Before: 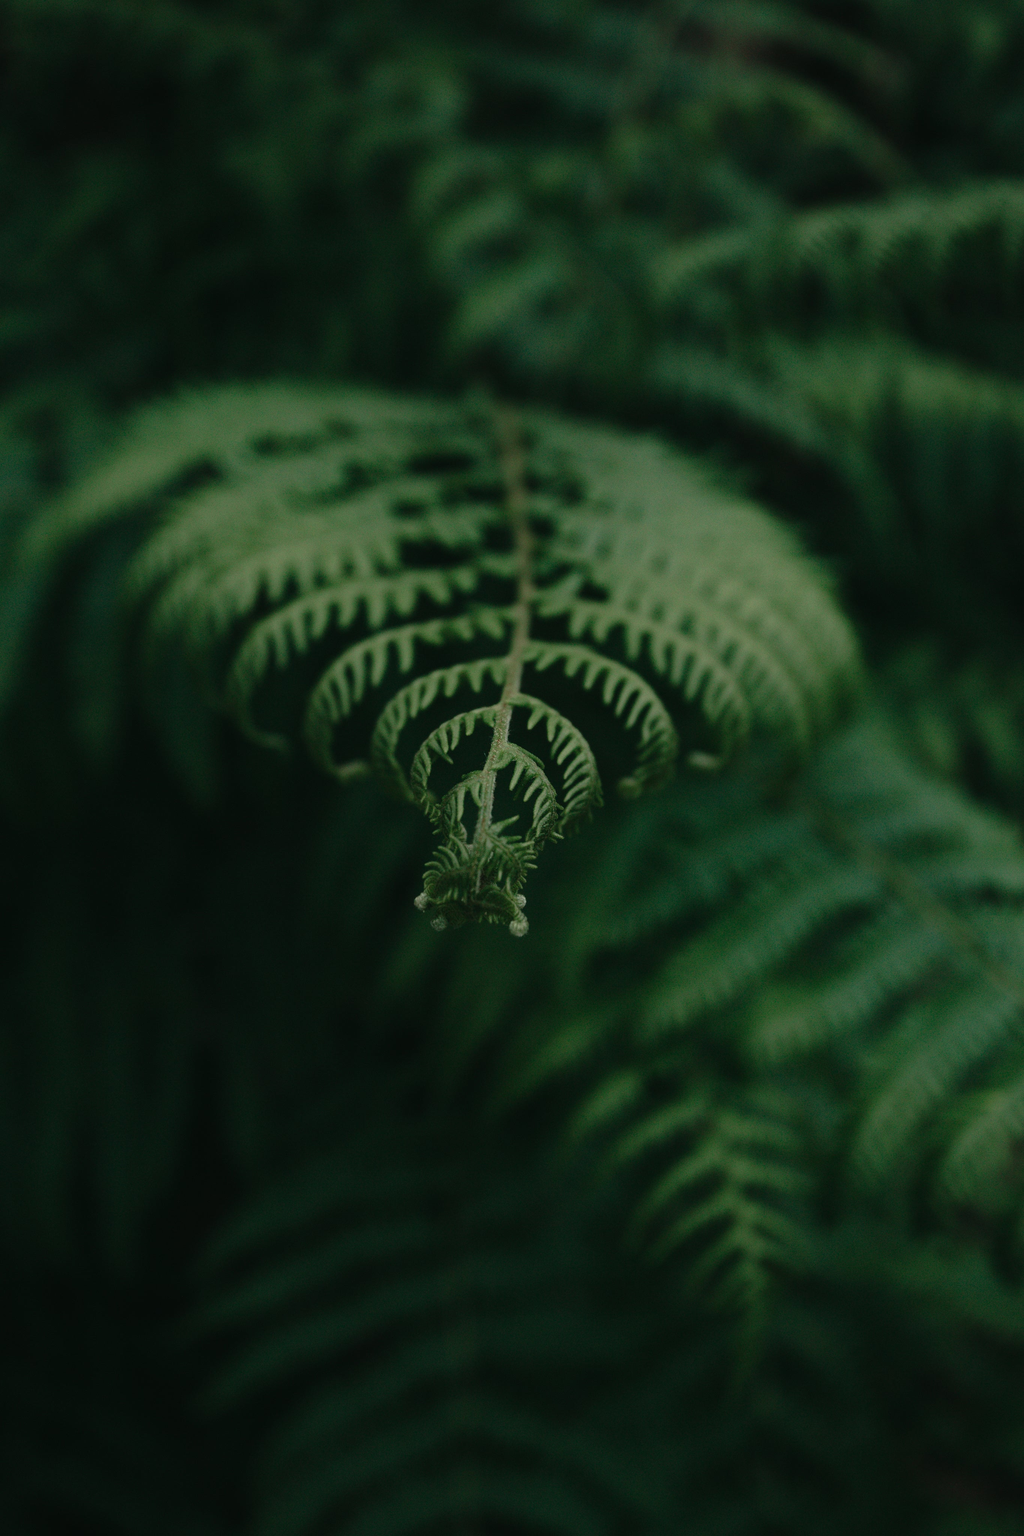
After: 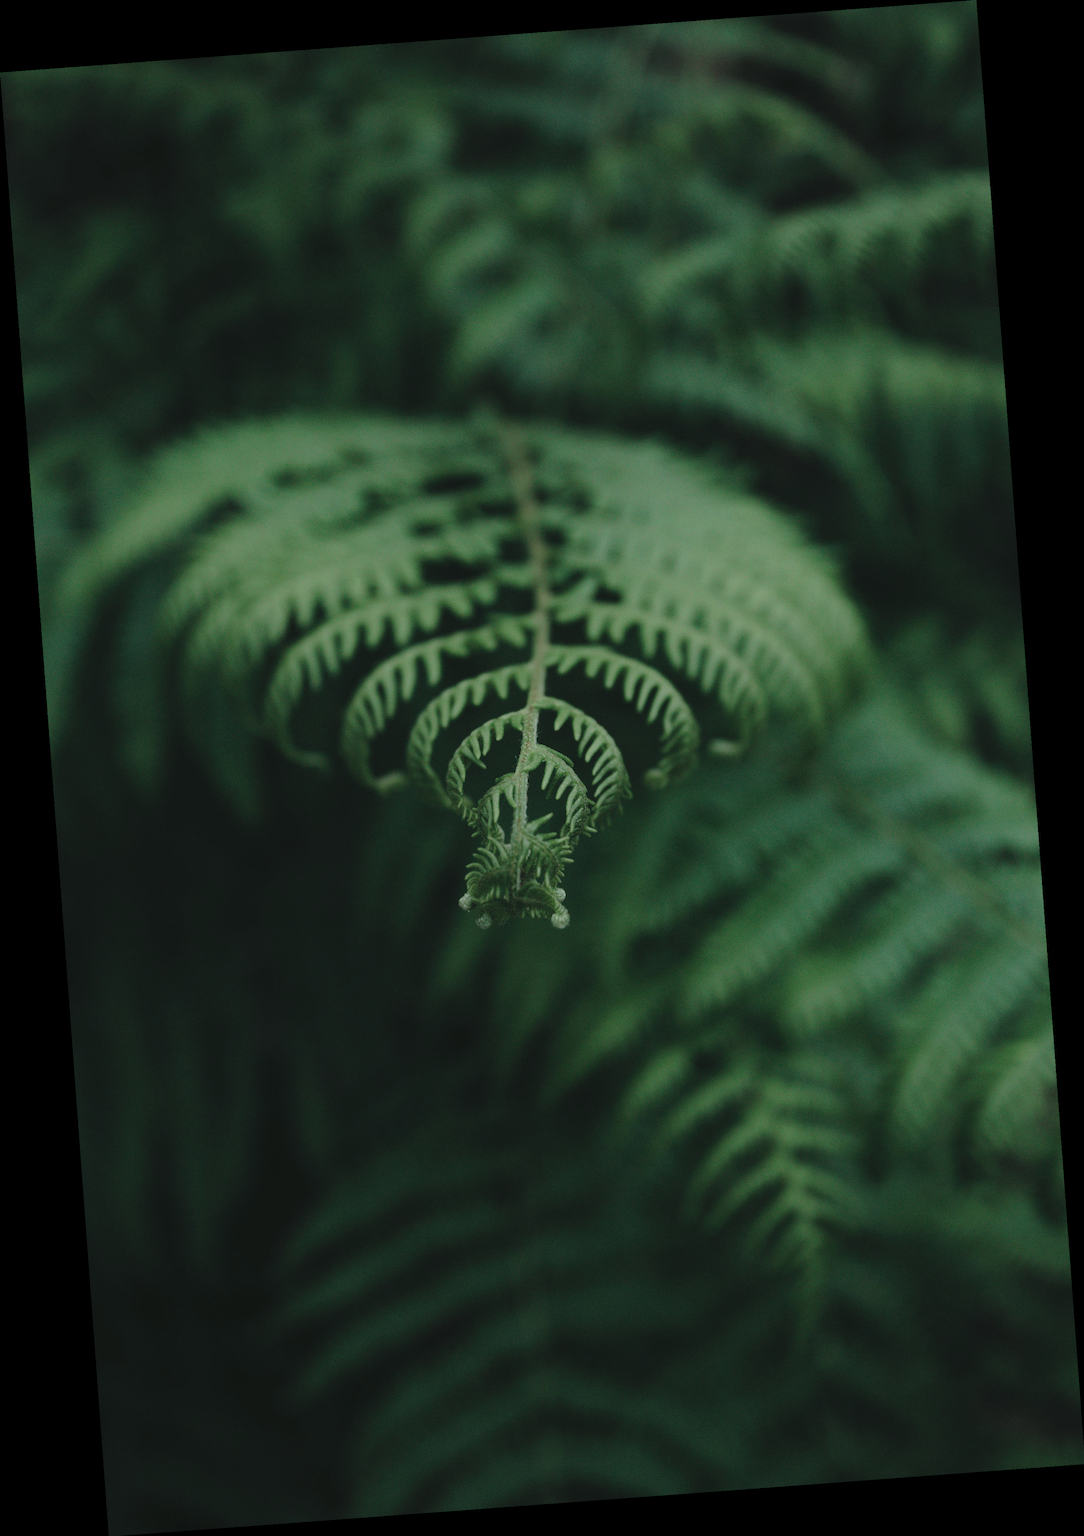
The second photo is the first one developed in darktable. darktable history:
white balance: red 0.925, blue 1.046
contrast brightness saturation: brightness 0.15
rotate and perspective: rotation -4.25°, automatic cropping off
color balance rgb: global vibrance 6.81%, saturation formula JzAzBz (2021)
